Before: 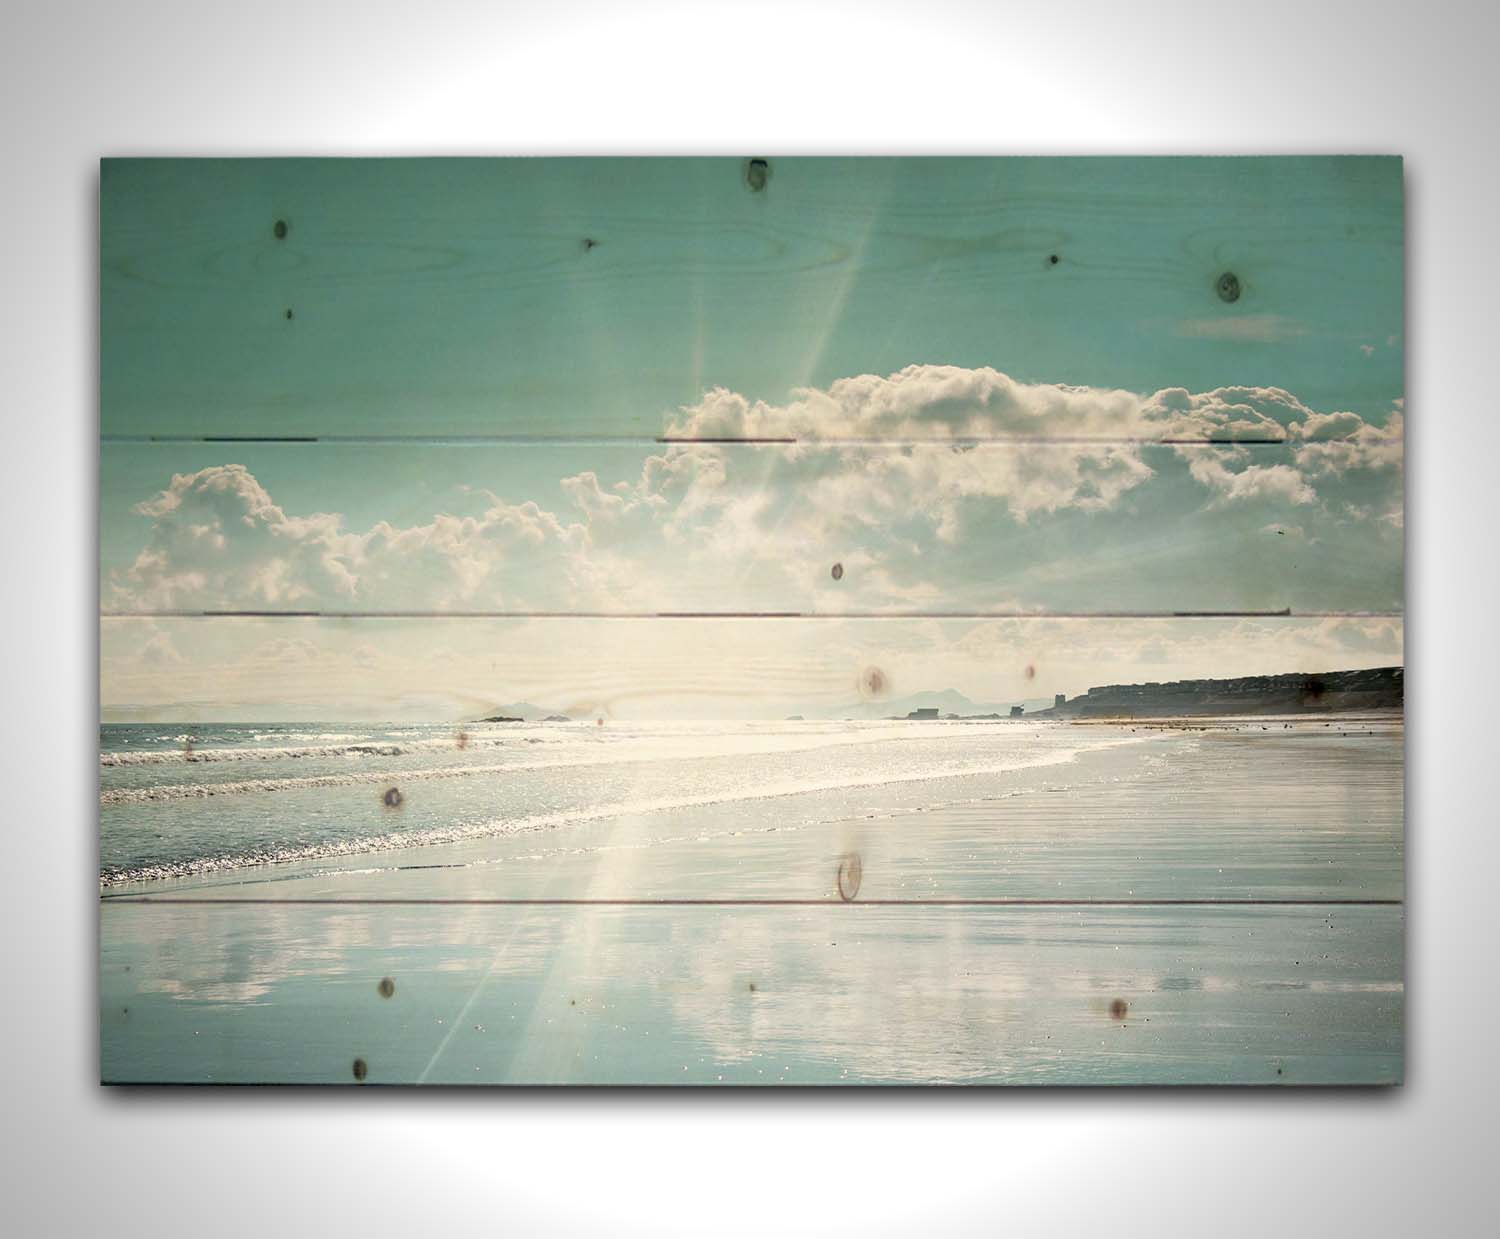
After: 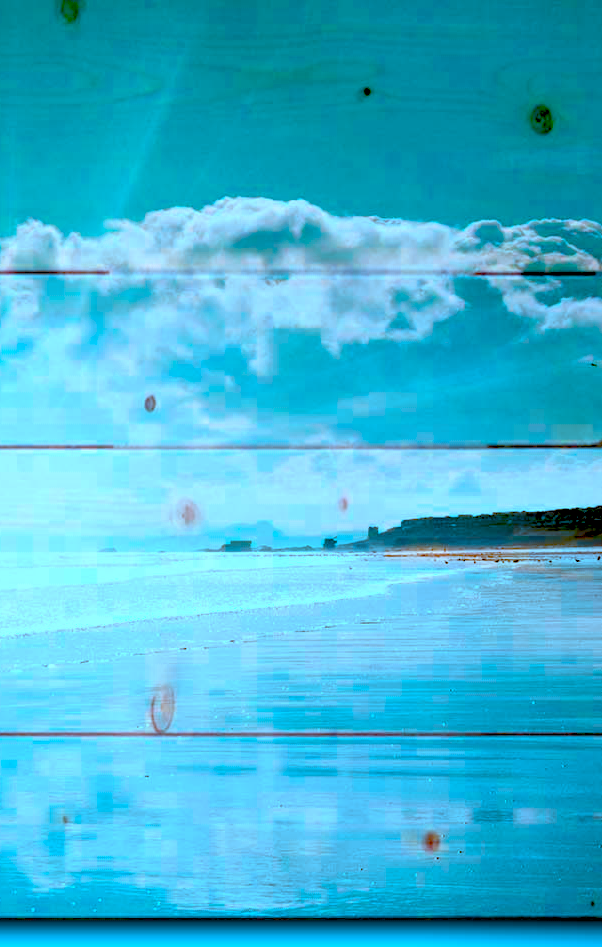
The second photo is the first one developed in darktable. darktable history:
exposure: black level correction 0.045, exposure -0.23 EV, compensate highlight preservation false
crop: left 45.828%, top 13.6%, right 14.026%, bottom 9.915%
color calibration: output R [1.422, -0.35, -0.252, 0], output G [-0.238, 1.259, -0.084, 0], output B [-0.081, -0.196, 1.58, 0], output brightness [0.49, 0.671, -0.57, 0], illuminant as shot in camera, x 0.379, y 0.395, temperature 4134.82 K
